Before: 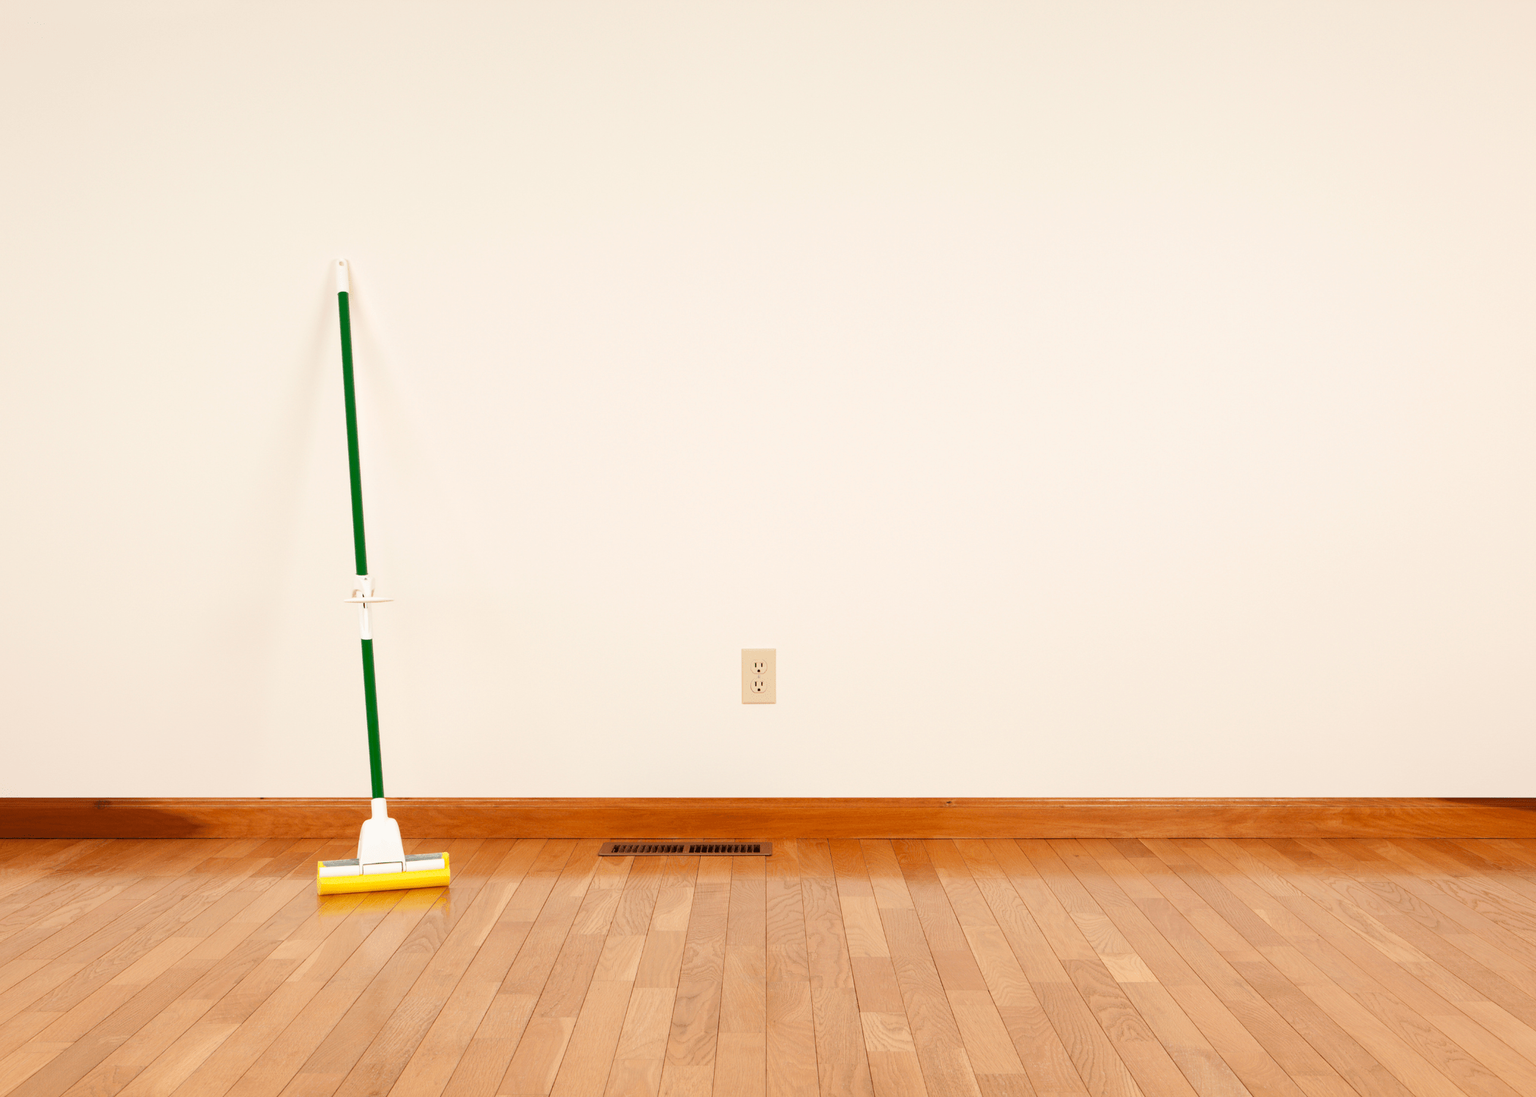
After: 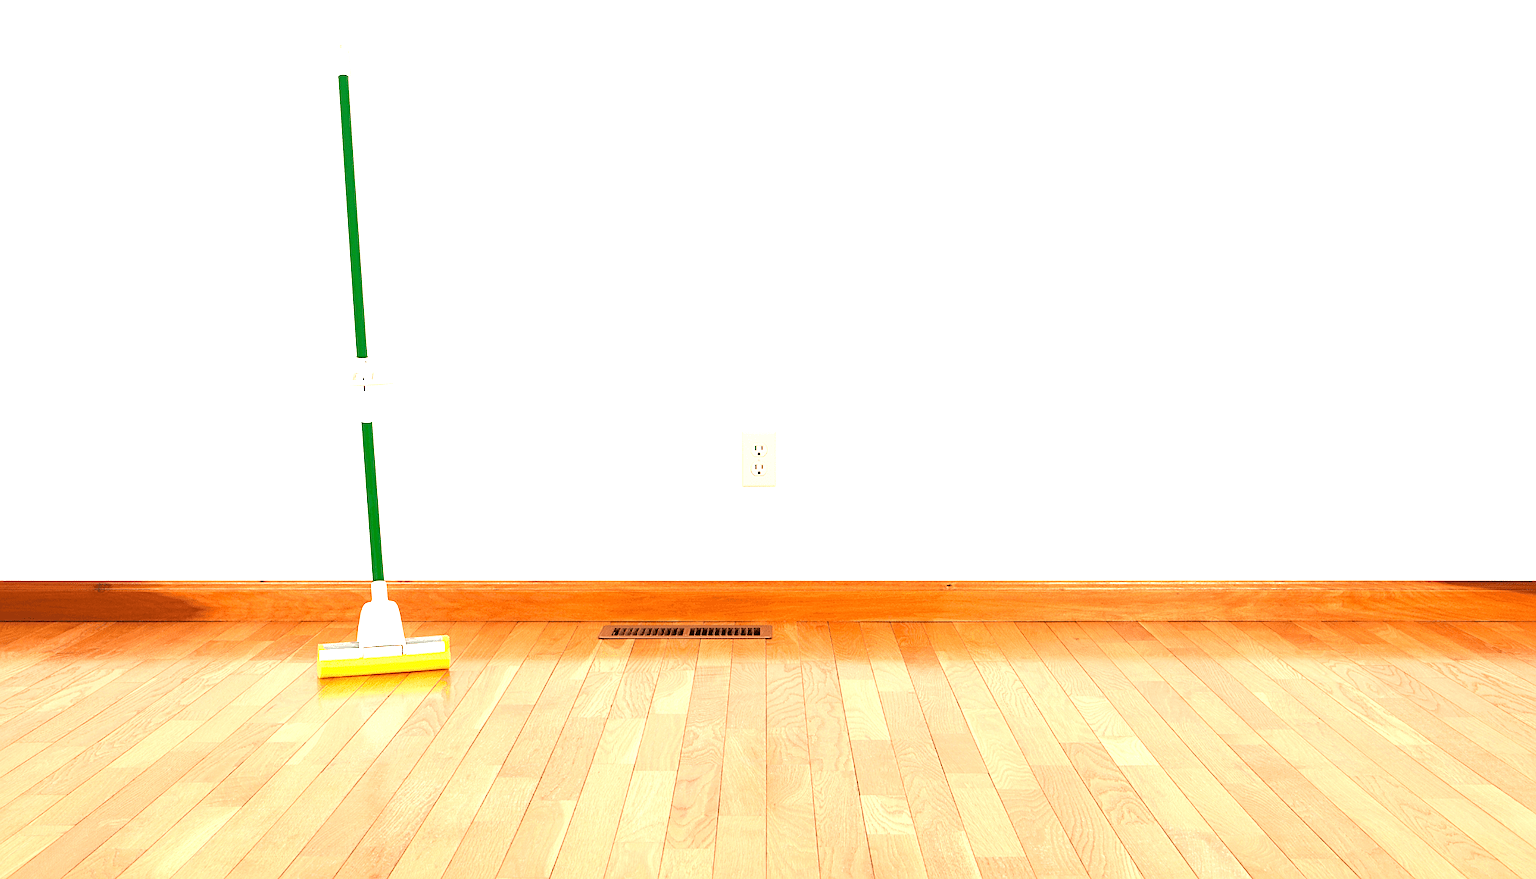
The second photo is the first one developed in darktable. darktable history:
exposure: black level correction 0, exposure 1.099 EV, compensate exposure bias true, compensate highlight preservation false
crop and rotate: top 19.856%
sharpen: on, module defaults
